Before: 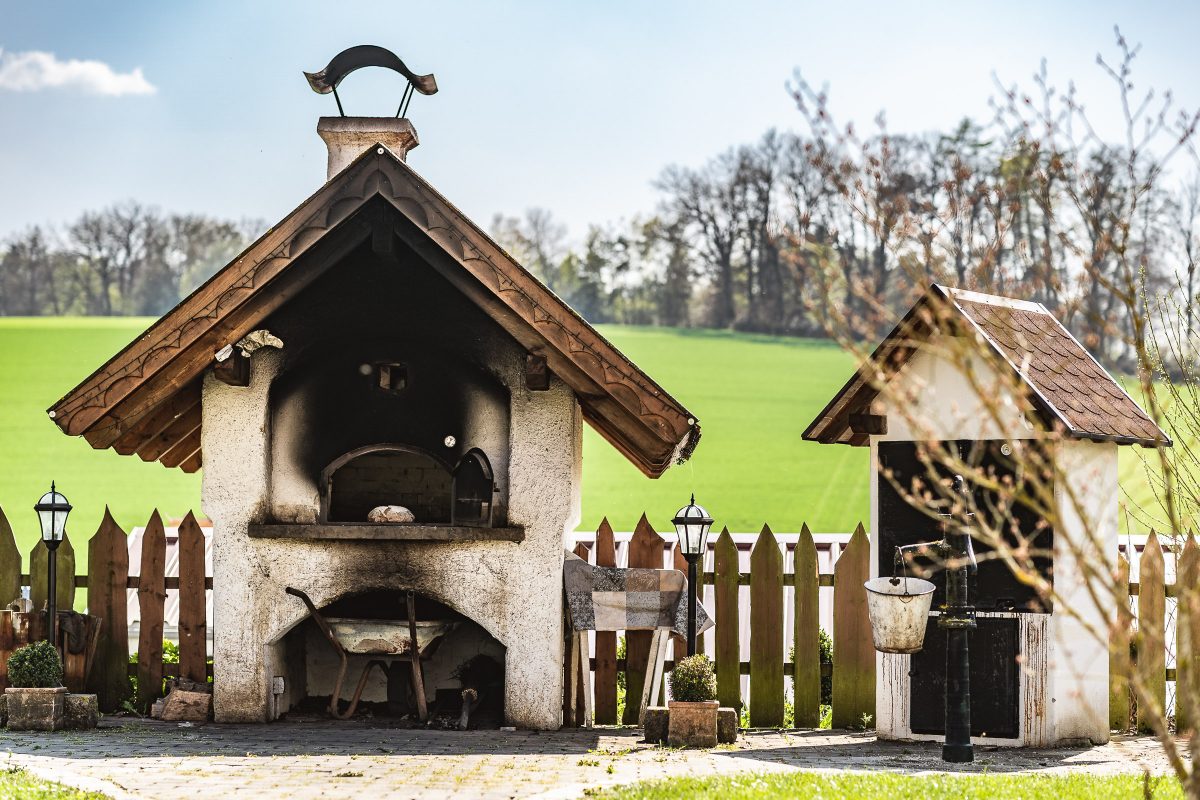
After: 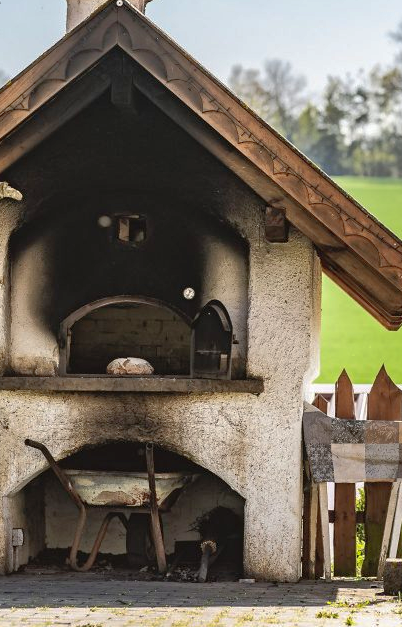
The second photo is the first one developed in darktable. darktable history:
shadows and highlights: on, module defaults
crop and rotate: left 21.77%, top 18.528%, right 44.676%, bottom 2.997%
